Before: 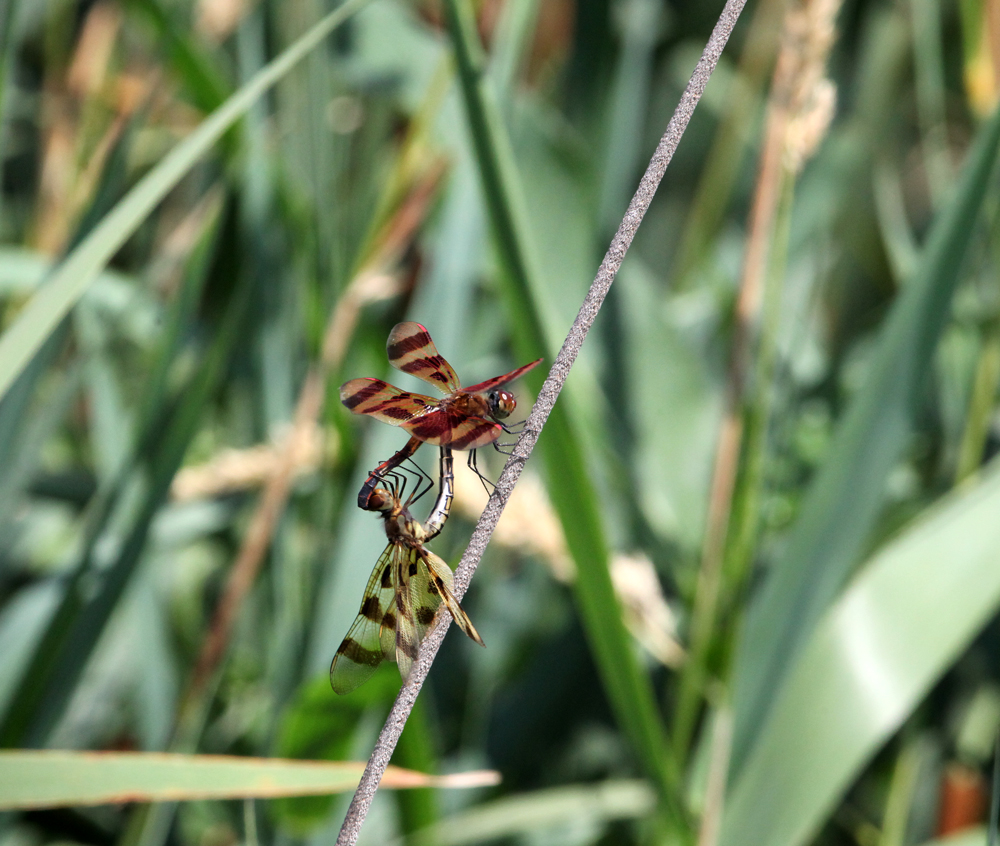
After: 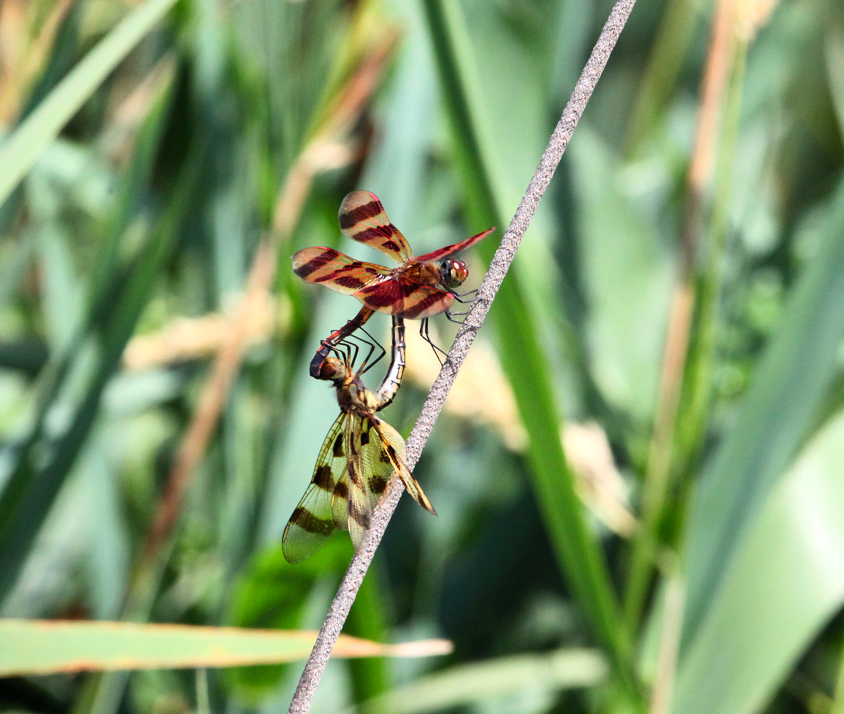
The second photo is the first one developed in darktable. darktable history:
contrast brightness saturation: contrast 0.2, brightness 0.16, saturation 0.22
crop and rotate: left 4.842%, top 15.51%, right 10.668%
